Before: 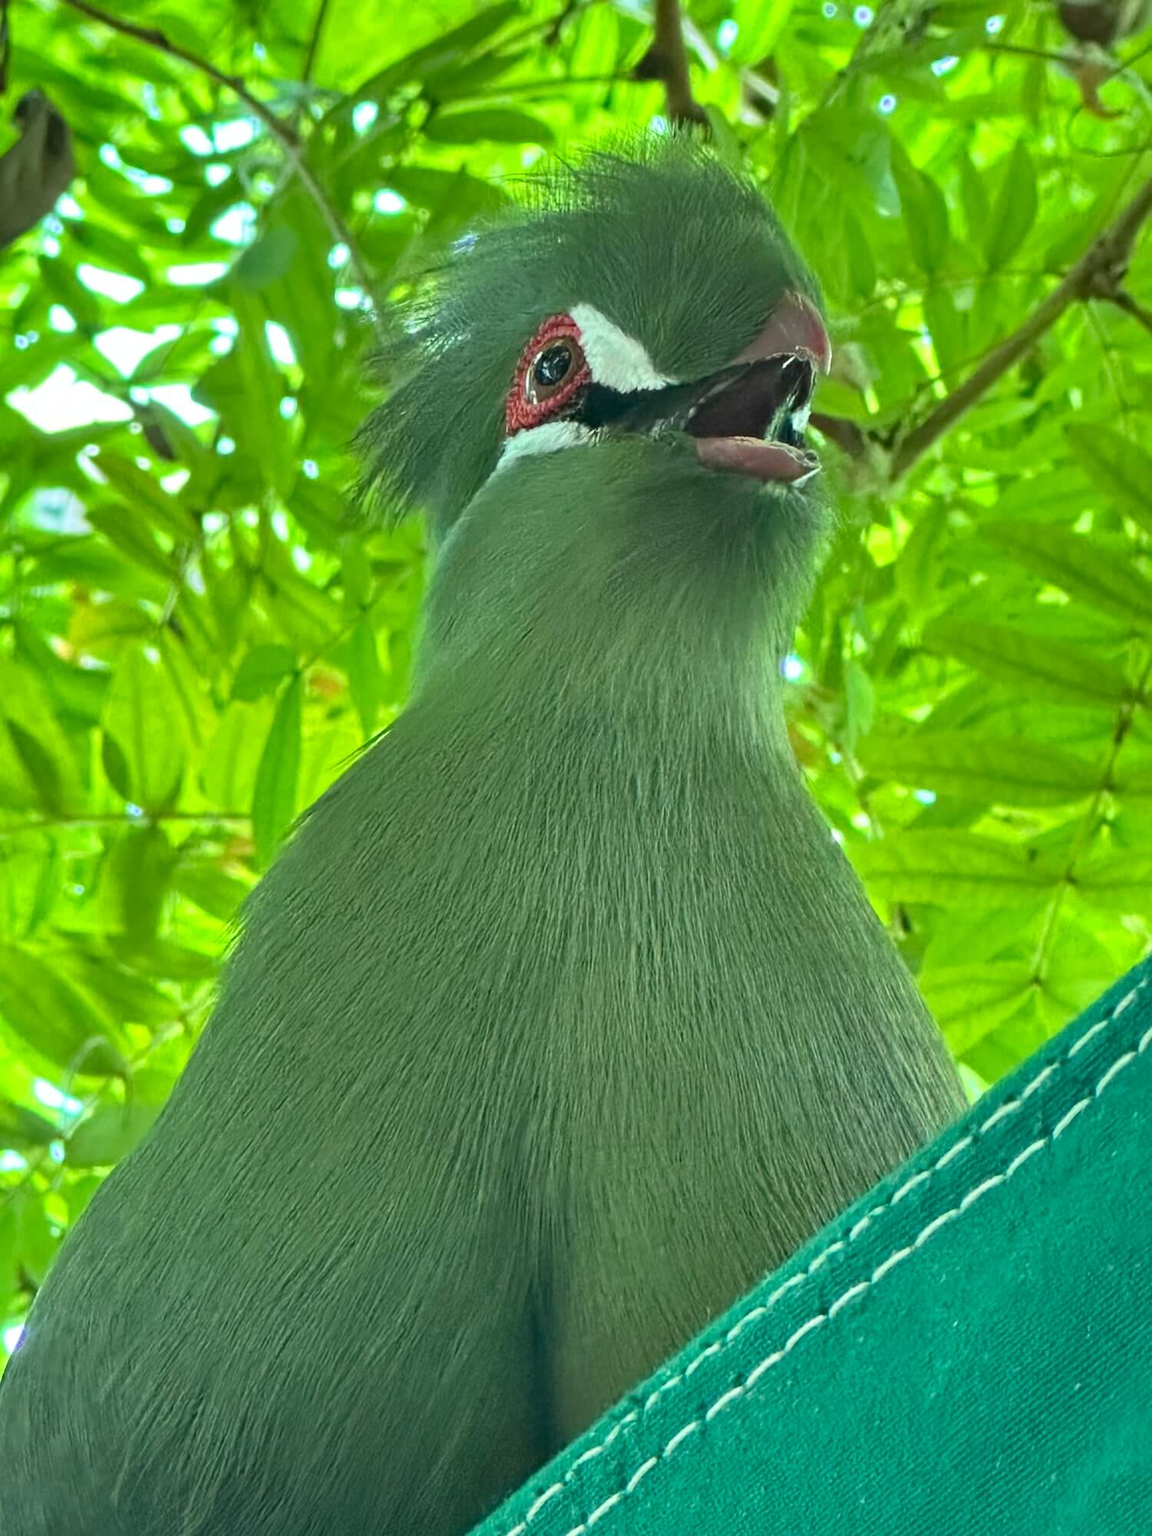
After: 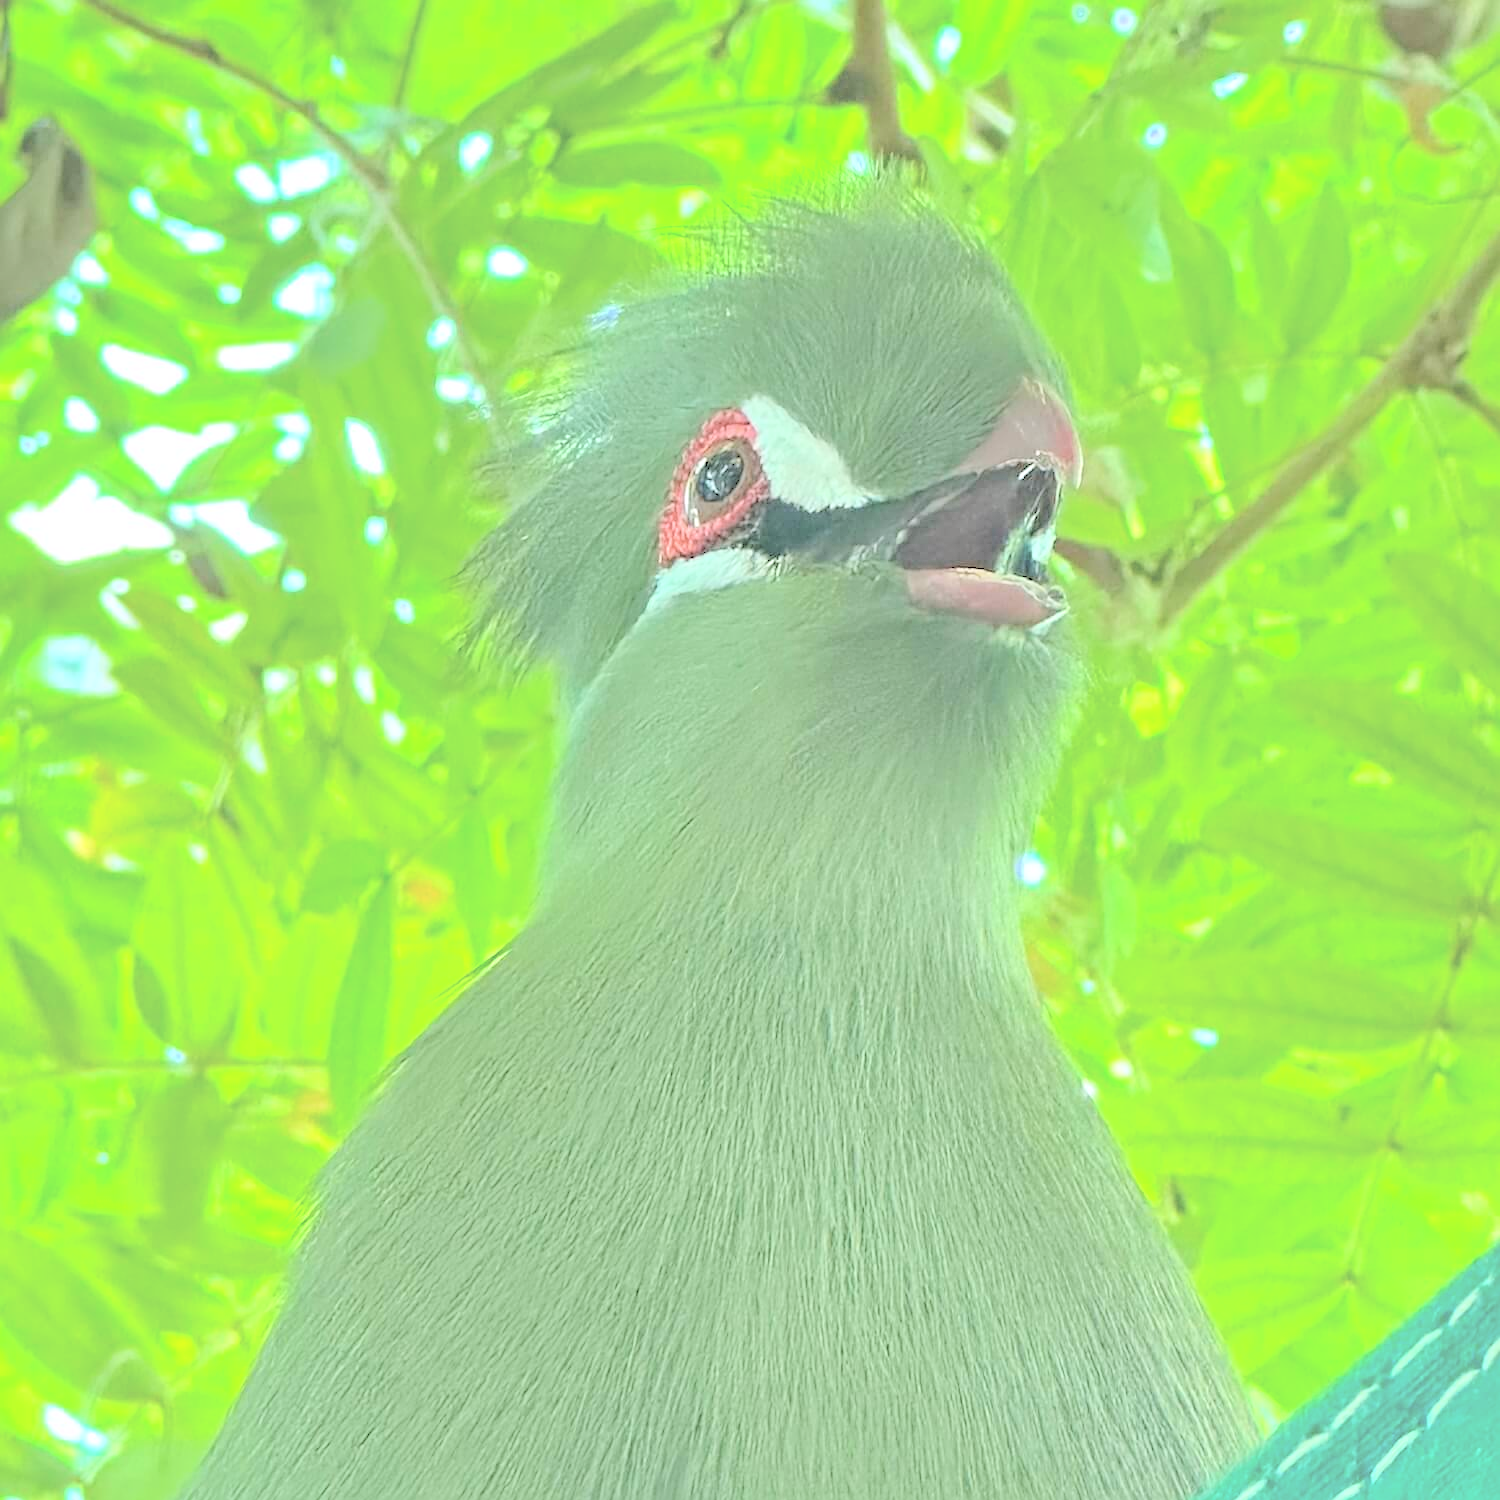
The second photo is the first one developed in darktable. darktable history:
contrast brightness saturation: brightness 1
sharpen: on, module defaults
crop: bottom 24.967%
white balance: red 1.009, blue 1.027
